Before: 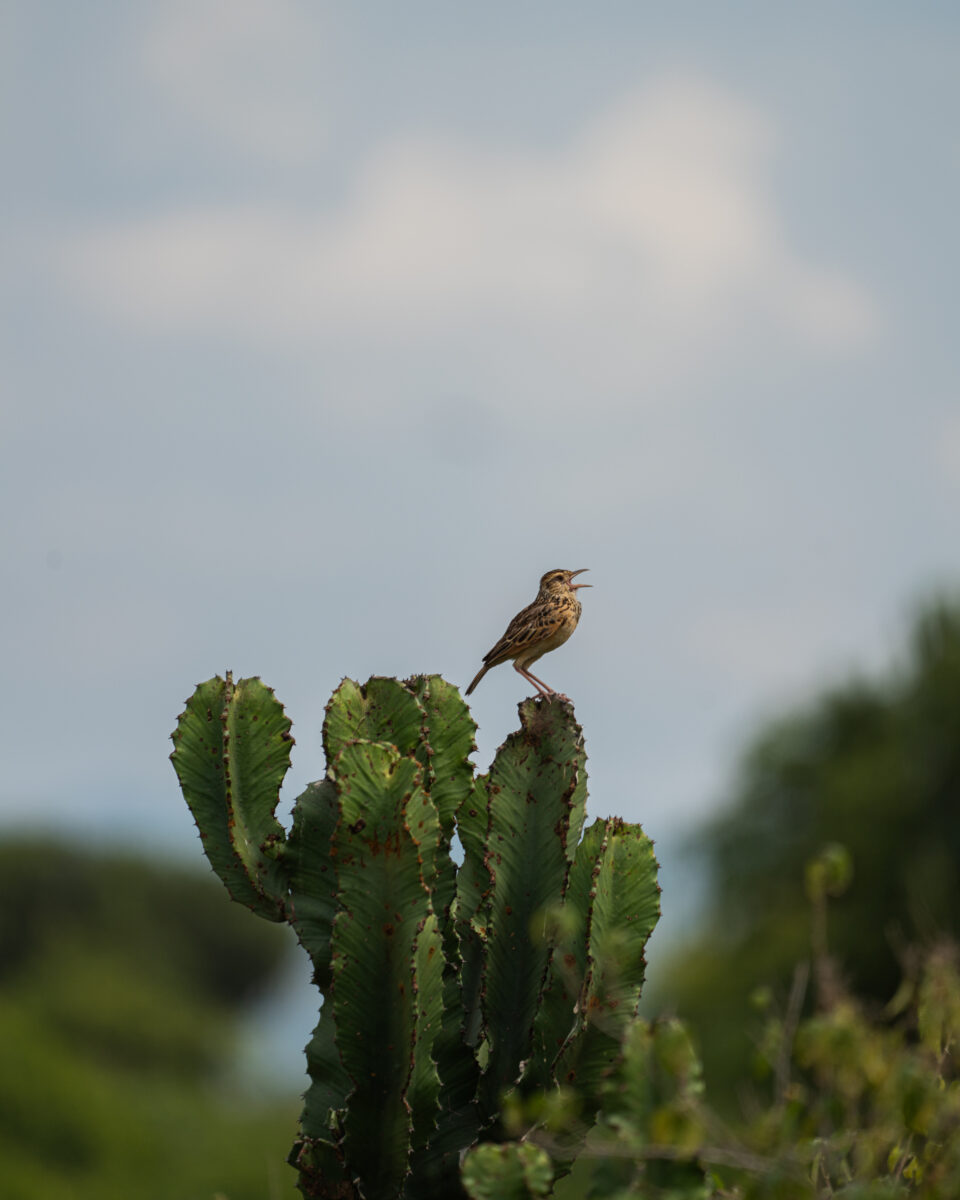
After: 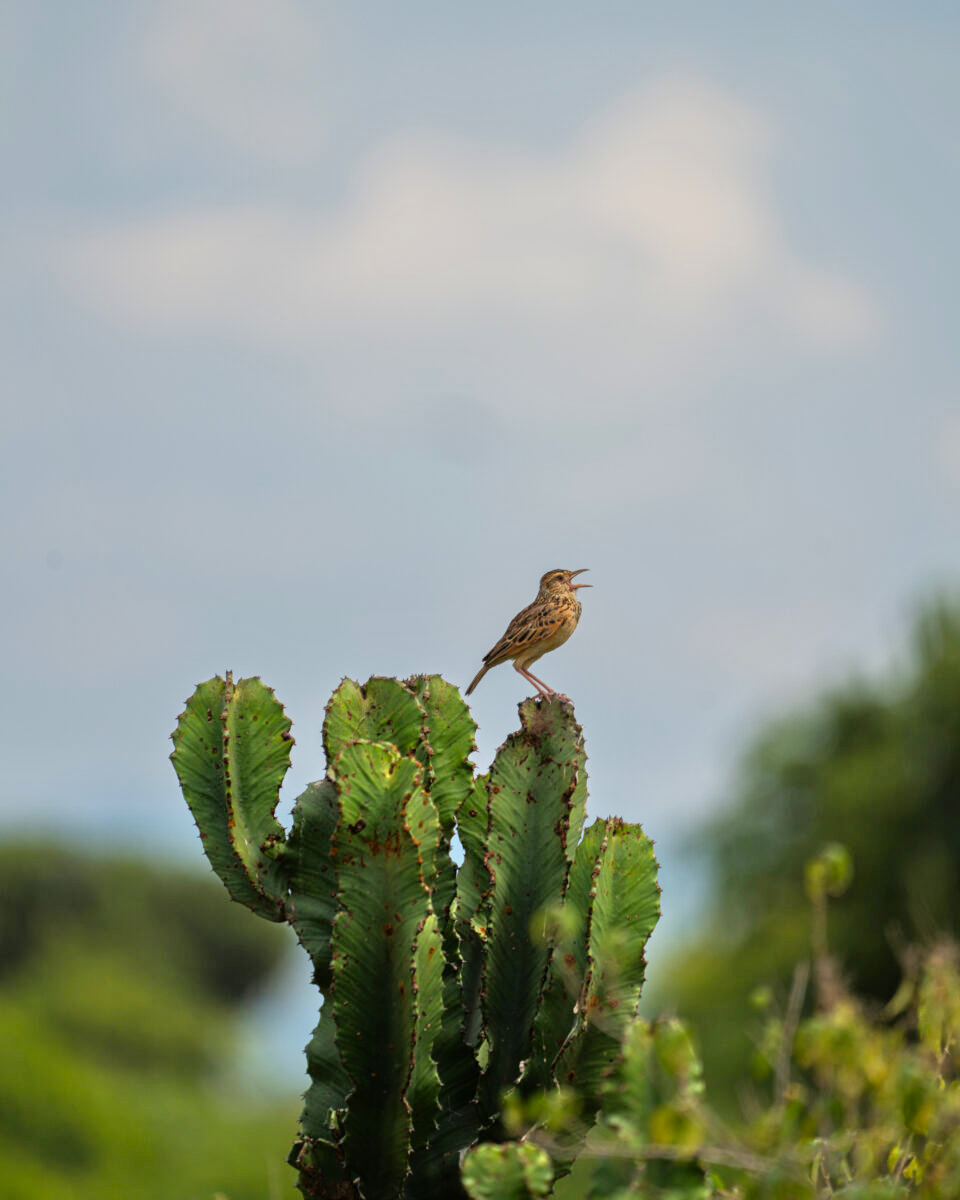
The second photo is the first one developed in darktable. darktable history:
tone equalizer: -7 EV 0.15 EV, -6 EV 0.6 EV, -5 EV 1.15 EV, -4 EV 1.33 EV, -3 EV 1.15 EV, -2 EV 0.6 EV, -1 EV 0.15 EV, mask exposure compensation -0.5 EV
contrast brightness saturation: contrast 0.04, saturation 0.16
